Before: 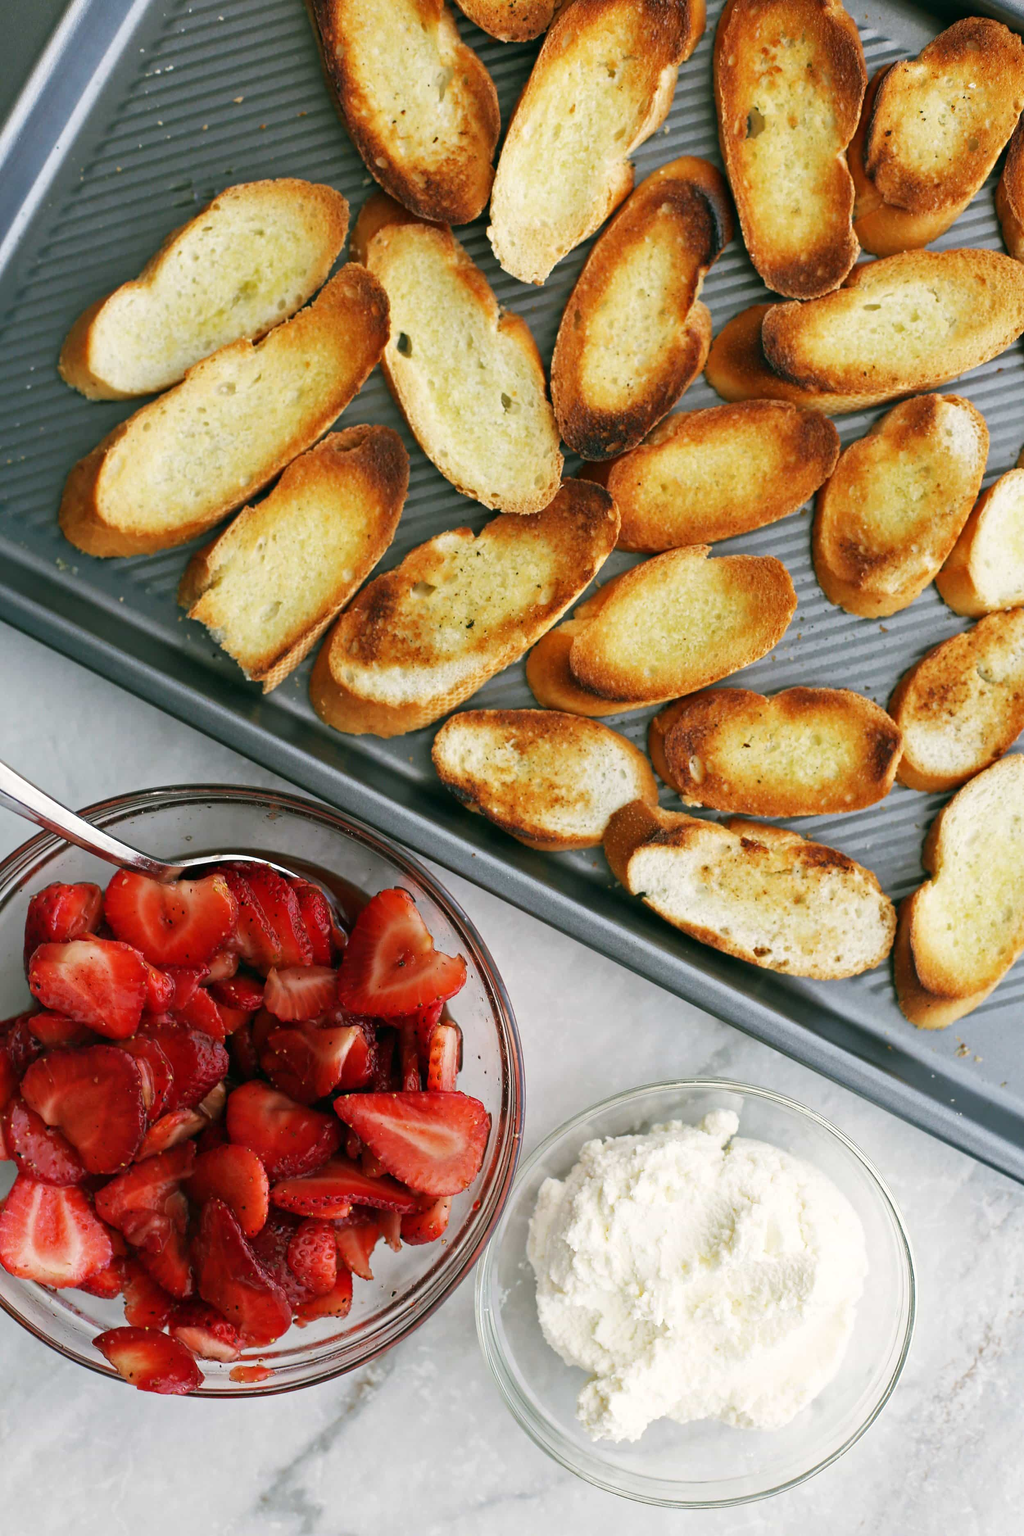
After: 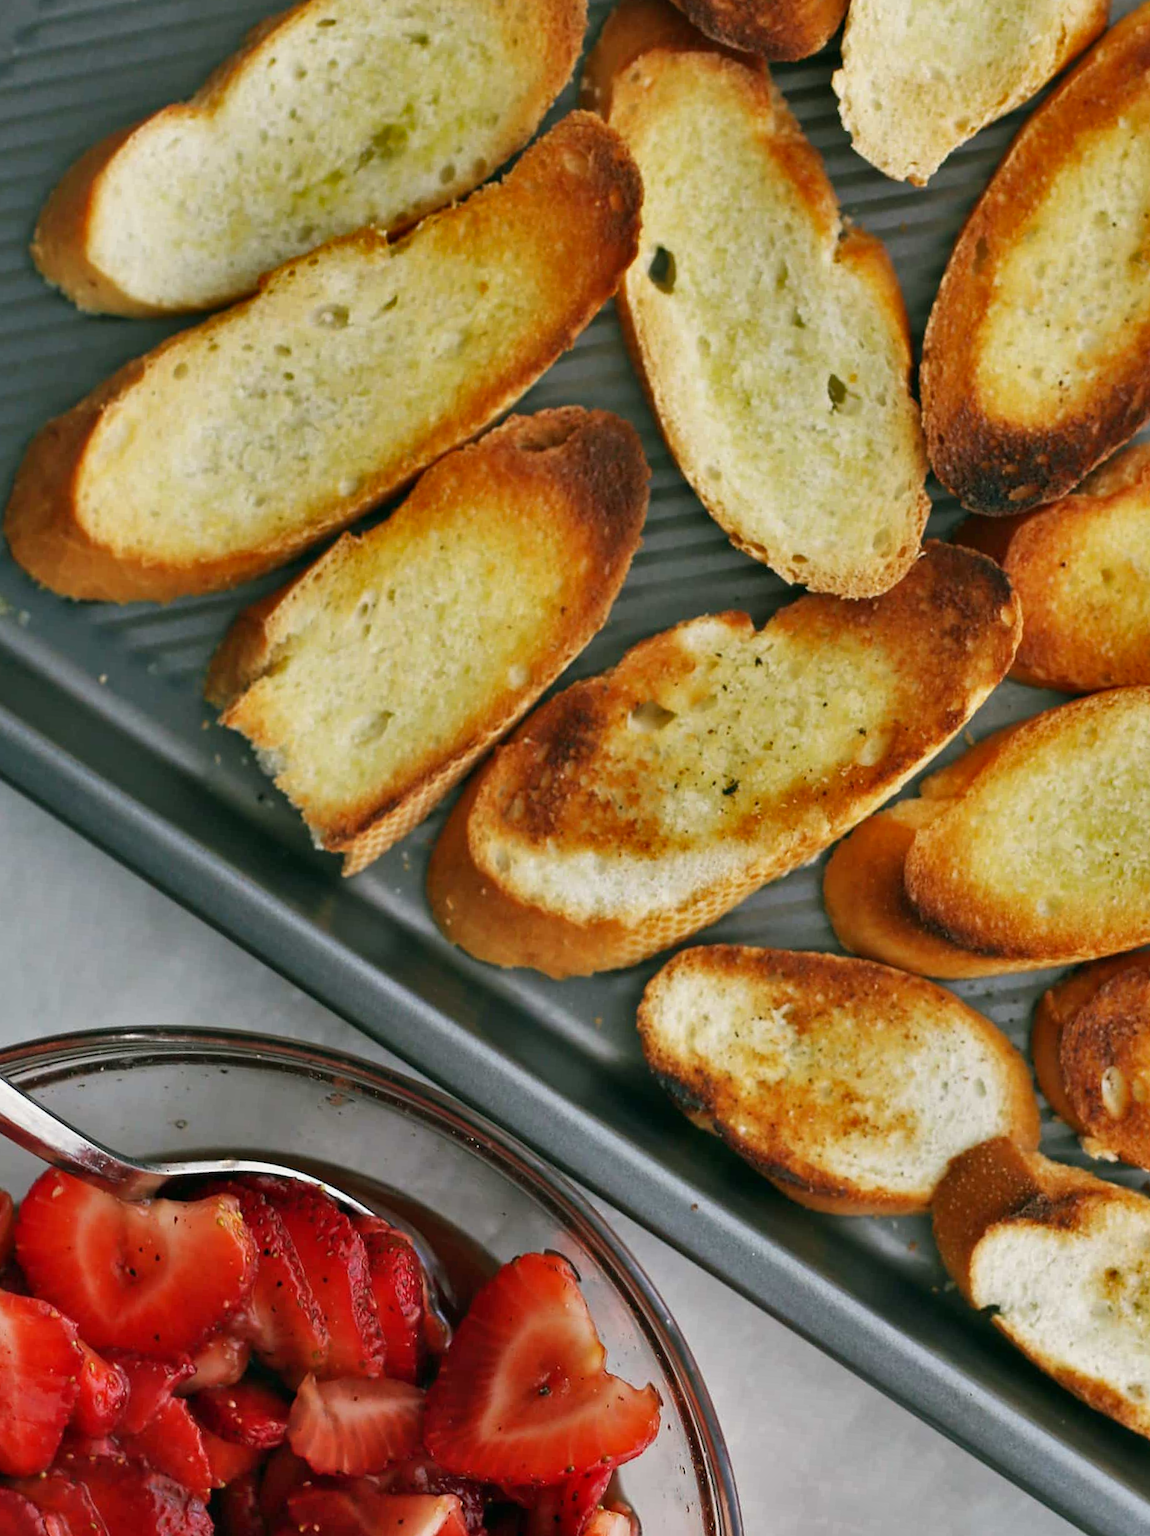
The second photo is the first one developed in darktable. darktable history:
crop and rotate: angle -5.78°, left 2.122%, top 6.764%, right 27.201%, bottom 30.324%
shadows and highlights: white point adjustment -3.64, highlights -63.73, soften with gaussian
